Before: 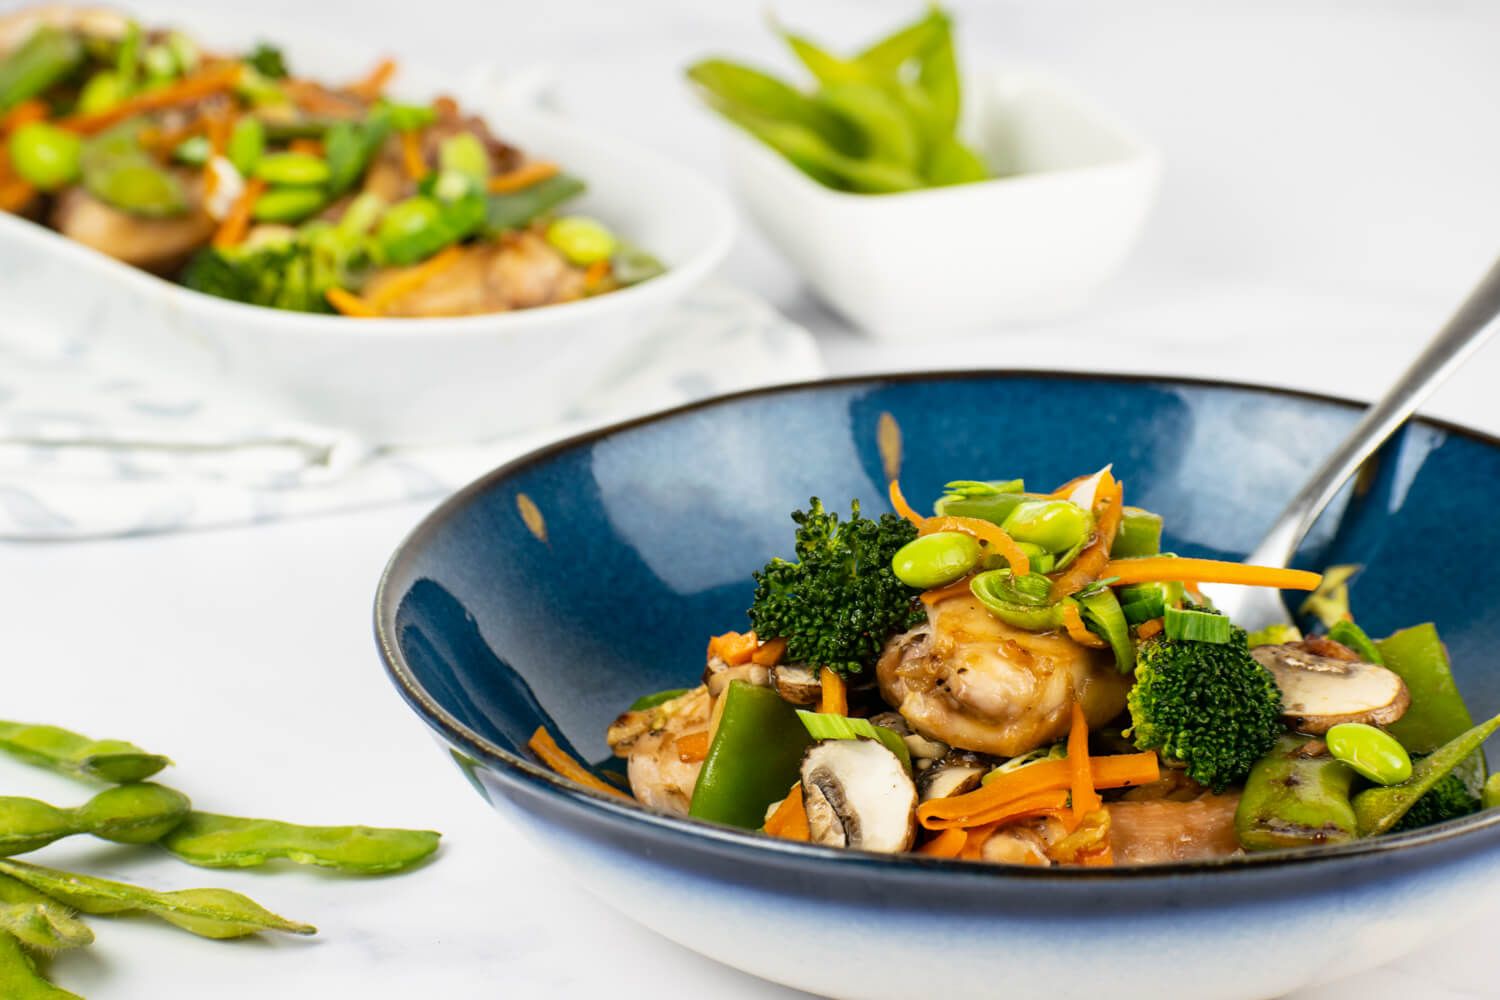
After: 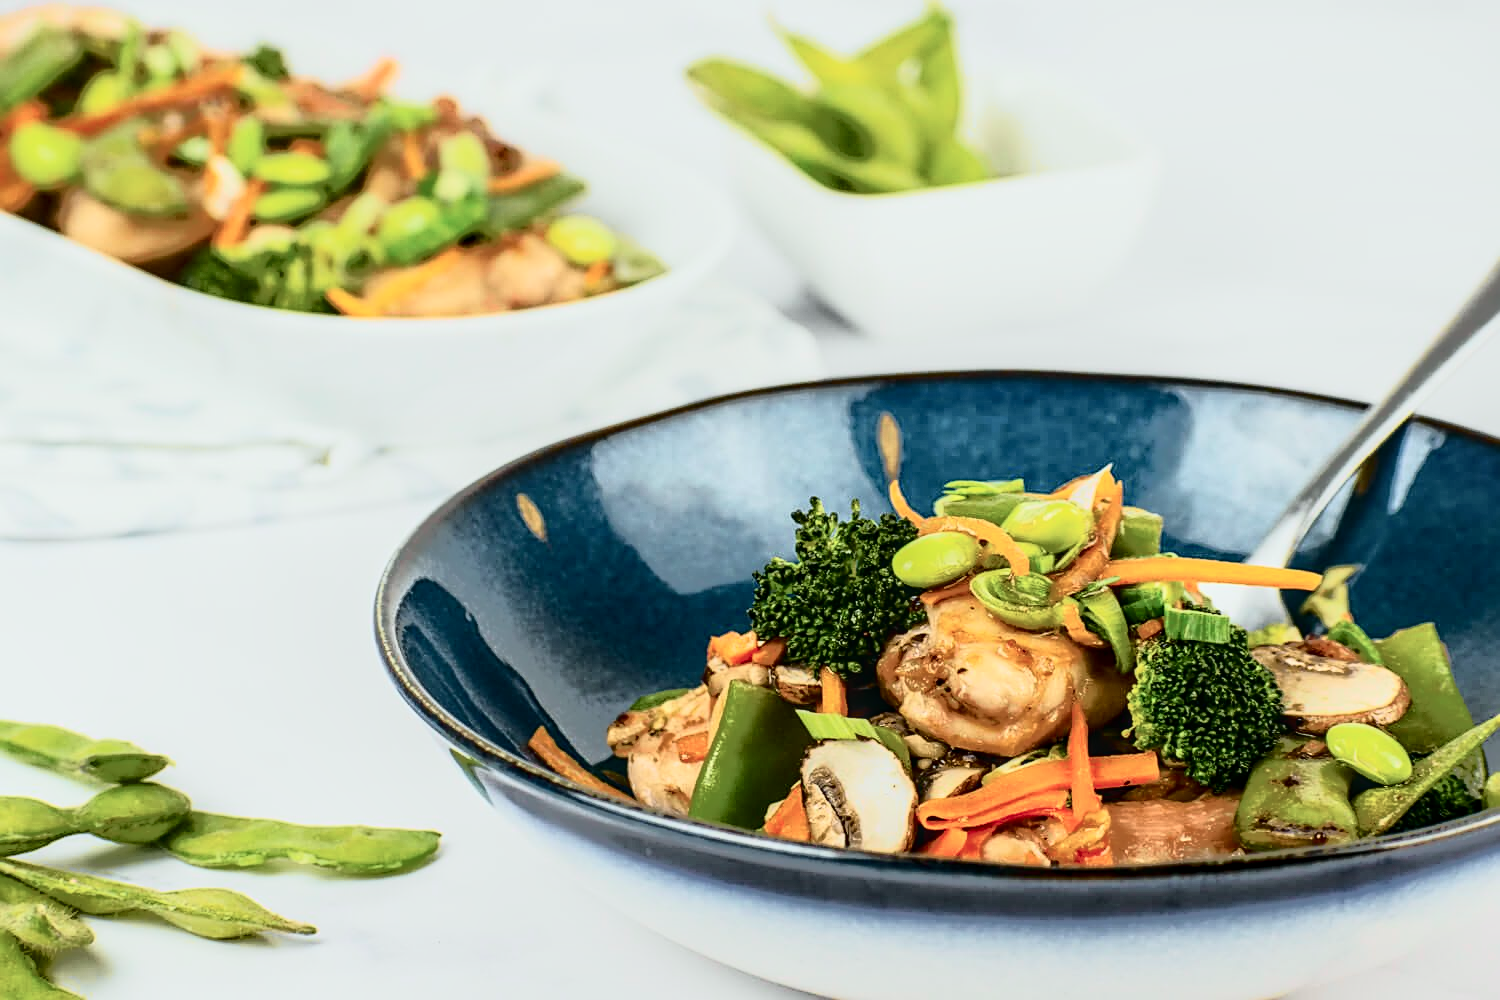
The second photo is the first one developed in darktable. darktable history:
sharpen: on, module defaults
local contrast: on, module defaults
tone curve: curves: ch0 [(0, 0) (0.081, 0.033) (0.192, 0.124) (0.283, 0.238) (0.407, 0.476) (0.495, 0.521) (0.661, 0.756) (0.788, 0.87) (1, 0.951)]; ch1 [(0, 0) (0.161, 0.092) (0.35, 0.33) (0.392, 0.392) (0.427, 0.426) (0.479, 0.472) (0.505, 0.497) (0.521, 0.524) (0.567, 0.56) (0.583, 0.592) (0.625, 0.627) (0.678, 0.733) (1, 1)]; ch2 [(0, 0) (0.346, 0.362) (0.404, 0.427) (0.502, 0.499) (0.531, 0.523) (0.544, 0.561) (0.58, 0.59) (0.629, 0.642) (0.717, 0.678) (1, 1)], color space Lab, independent channels, preserve colors none
